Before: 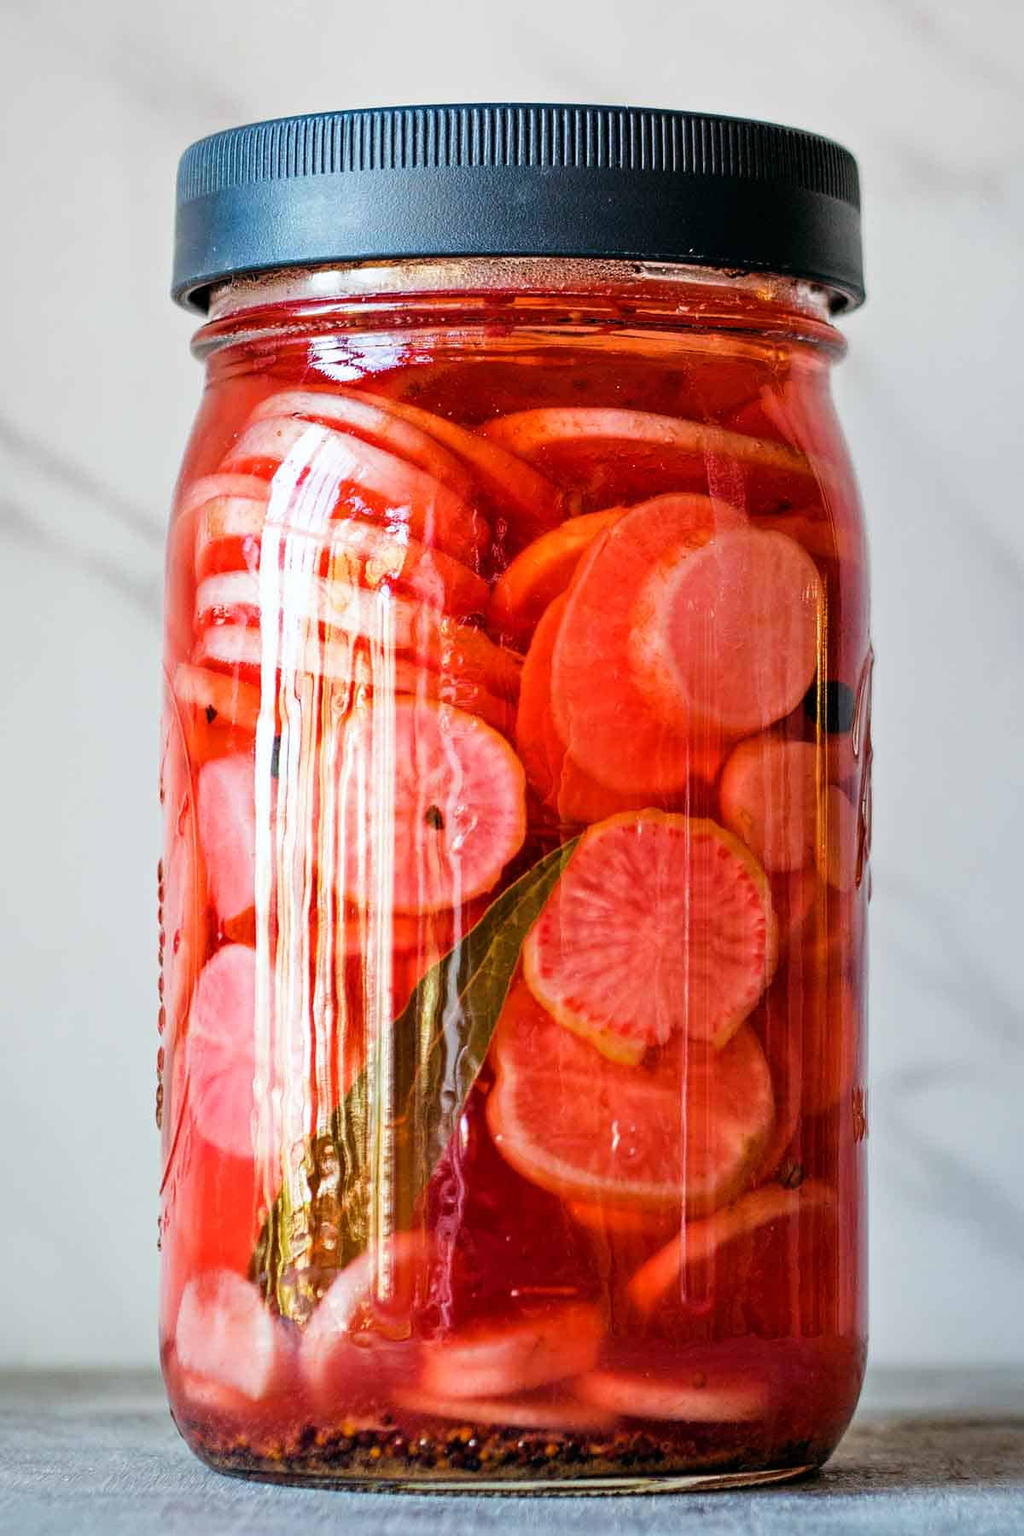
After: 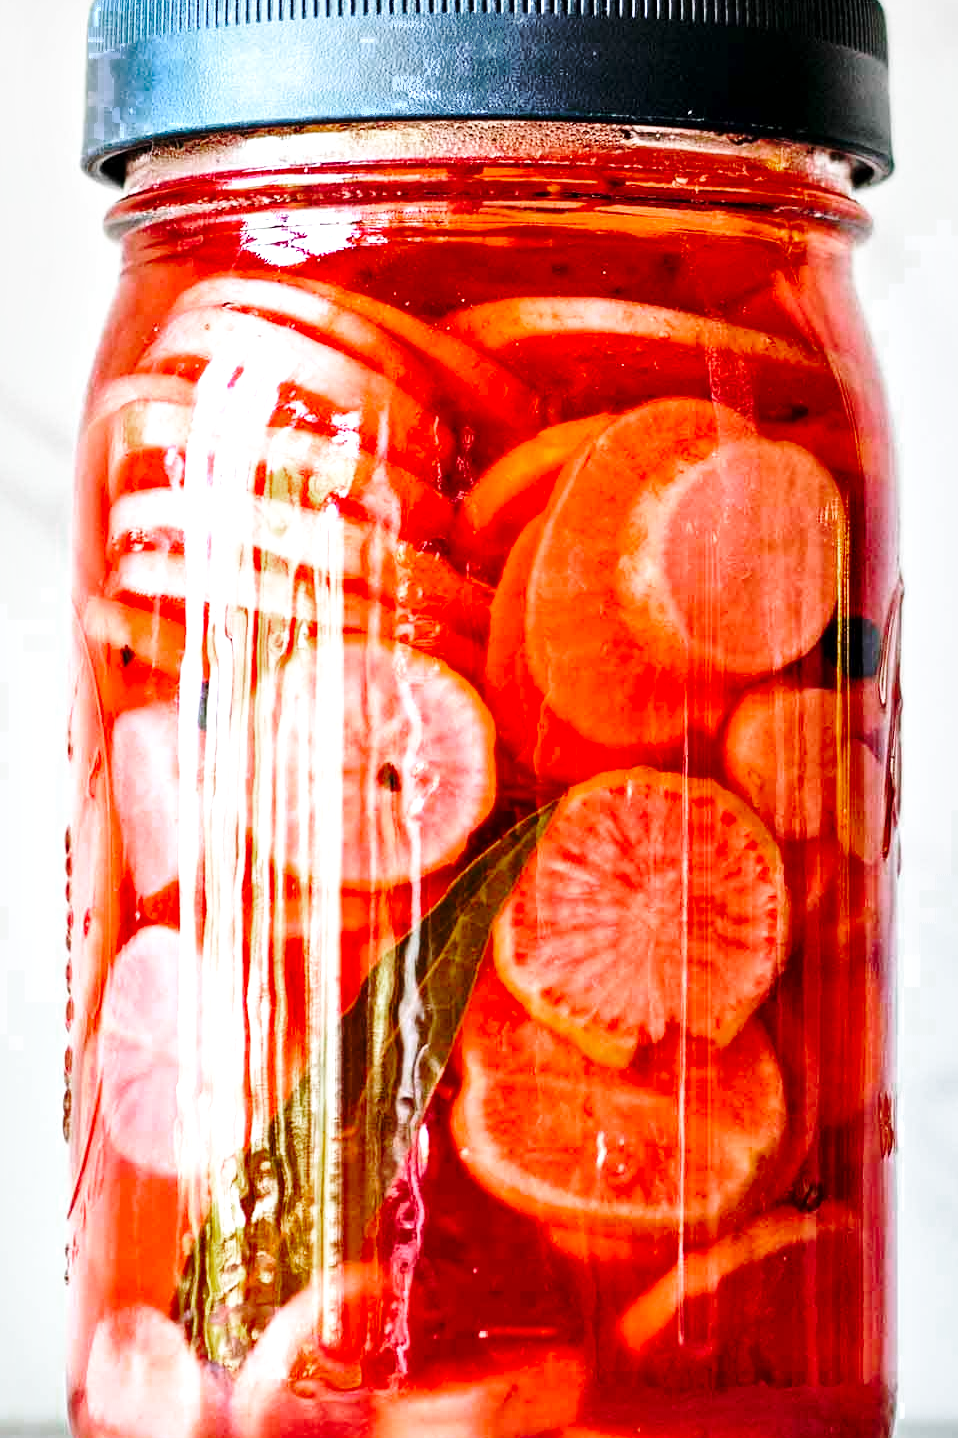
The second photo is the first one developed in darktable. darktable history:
base curve: curves: ch0 [(0, 0) (0.036, 0.037) (0.121, 0.228) (0.46, 0.76) (0.859, 0.983) (1, 1)], preserve colors none
crop and rotate: left 10.071%, top 10.071%, right 10.02%, bottom 10.02%
color zones: curves: ch0 [(0.203, 0.433) (0.607, 0.517) (0.697, 0.696) (0.705, 0.897)]
local contrast: mode bilateral grid, contrast 20, coarseness 50, detail 150%, midtone range 0.2
